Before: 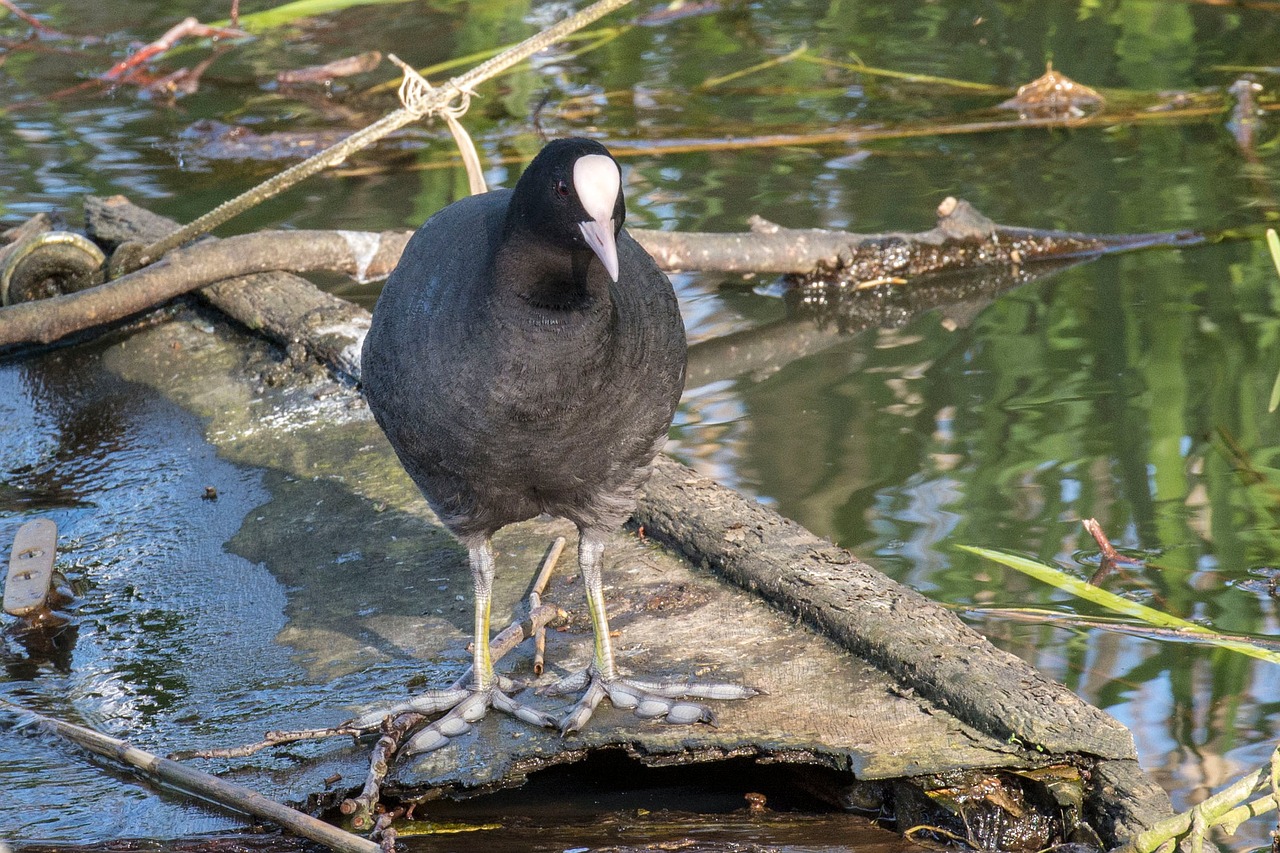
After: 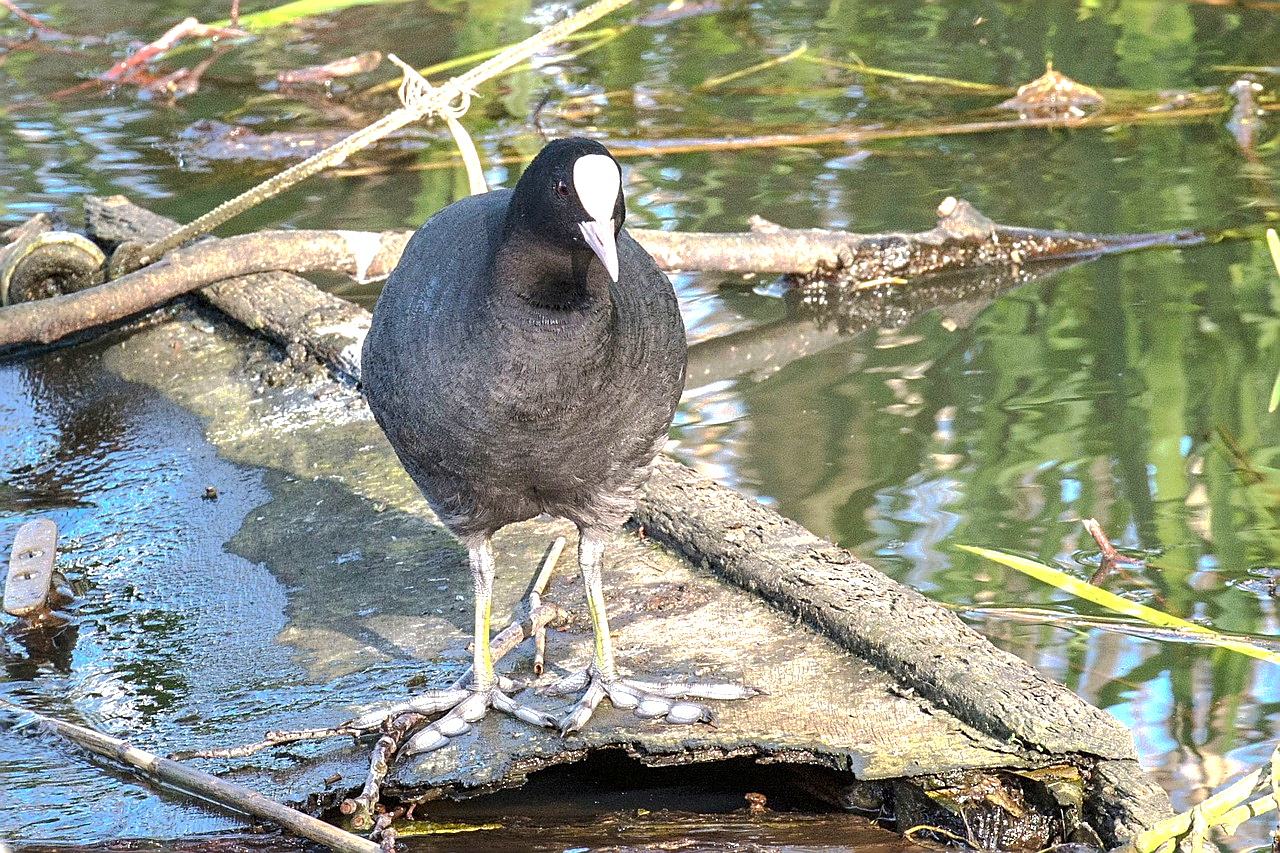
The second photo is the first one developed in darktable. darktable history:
sharpen: on, module defaults
exposure: exposure 1 EV, compensate highlight preservation false
tone curve: curves: ch0 [(0, 0) (0.003, 0.003) (0.011, 0.011) (0.025, 0.025) (0.044, 0.044) (0.069, 0.068) (0.1, 0.098) (0.136, 0.134) (0.177, 0.175) (0.224, 0.221) (0.277, 0.273) (0.335, 0.33) (0.399, 0.393) (0.468, 0.461) (0.543, 0.534) (0.623, 0.614) (0.709, 0.69) (0.801, 0.752) (0.898, 0.835) (1, 1)], preserve colors none
rotate and perspective: crop left 0, crop top 0
